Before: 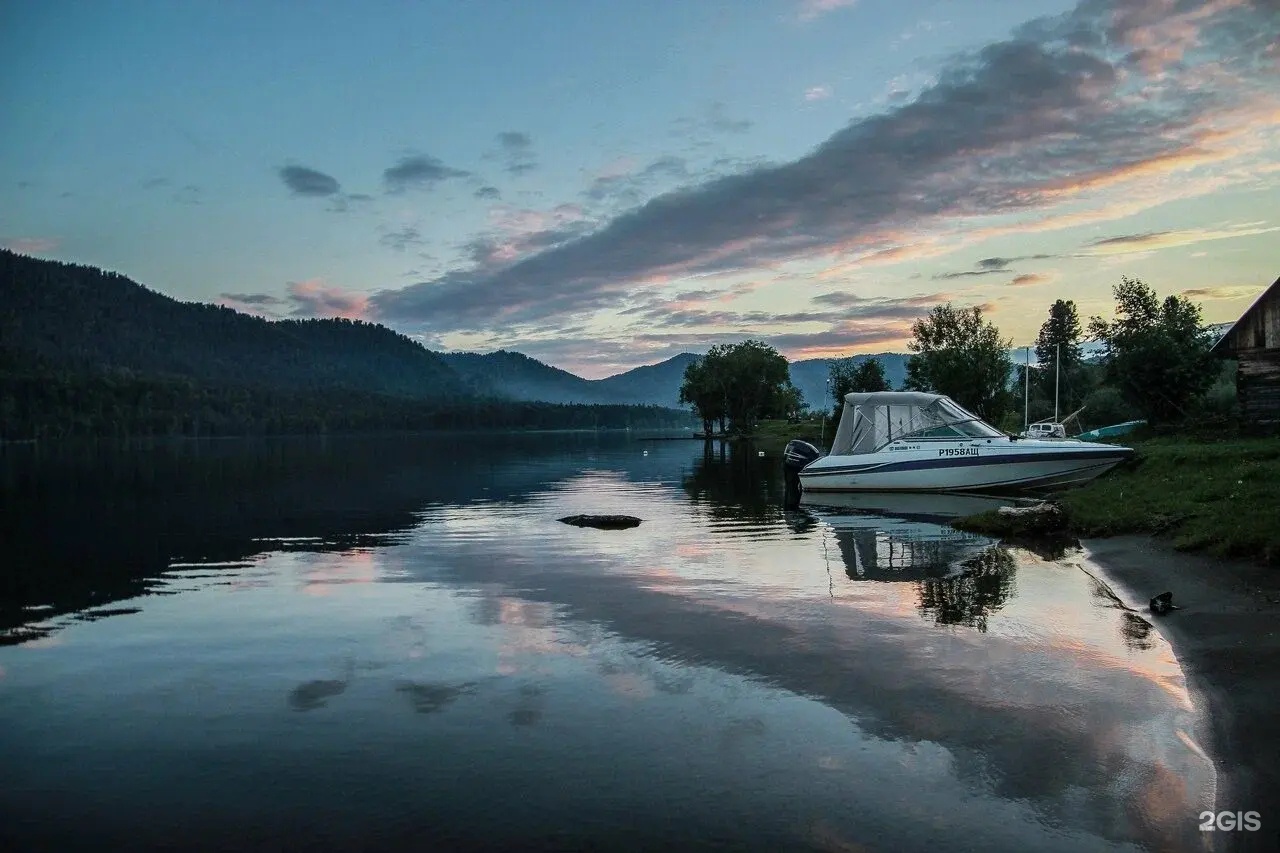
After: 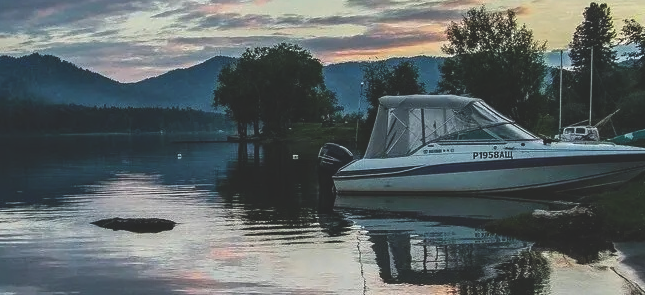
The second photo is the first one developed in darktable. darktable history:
crop: left 36.465%, top 34.91%, right 13.142%, bottom 30.414%
contrast brightness saturation: contrast 0.069, brightness -0.14, saturation 0.117
exposure: black level correction -0.042, exposure 0.065 EV, compensate exposure bias true, compensate highlight preservation false
